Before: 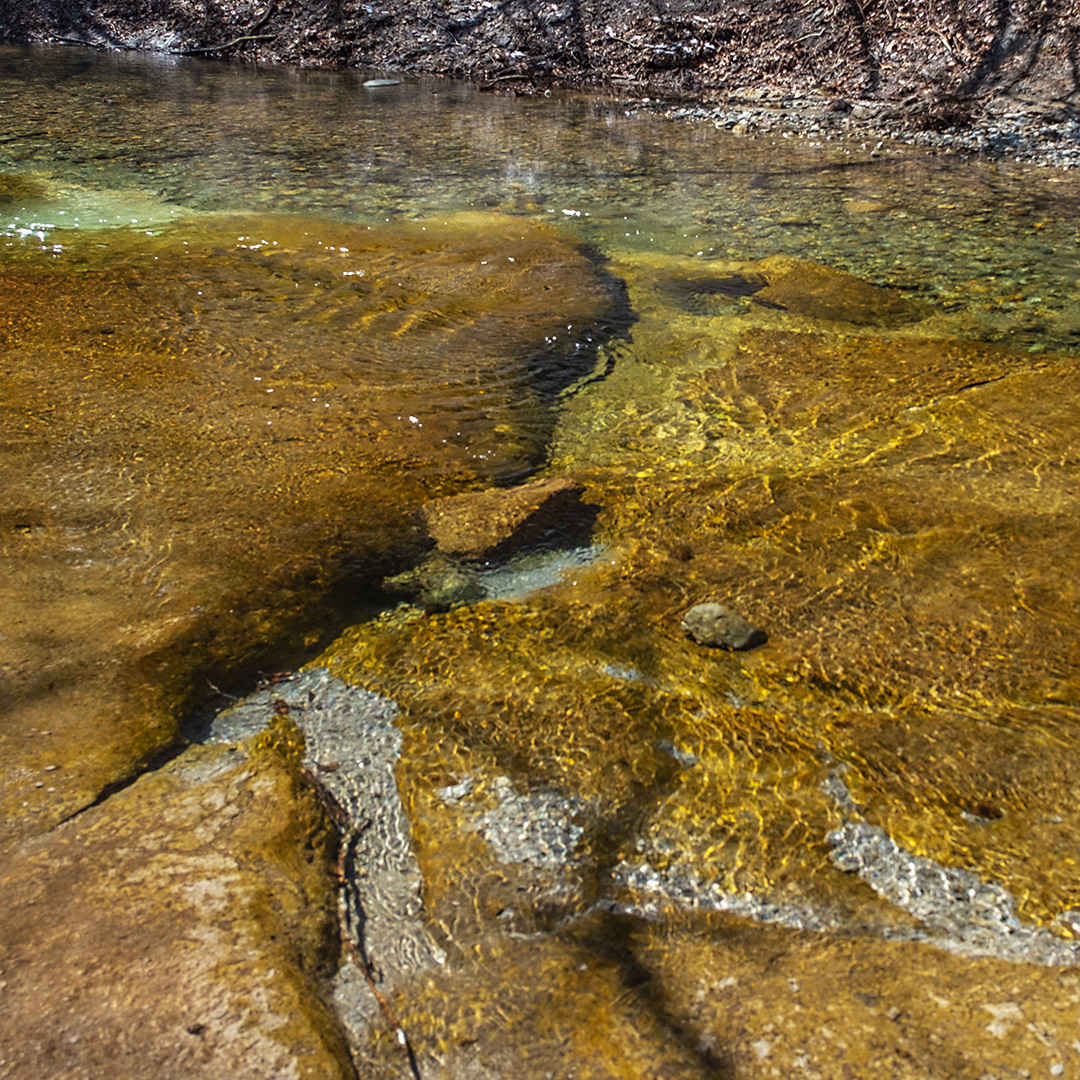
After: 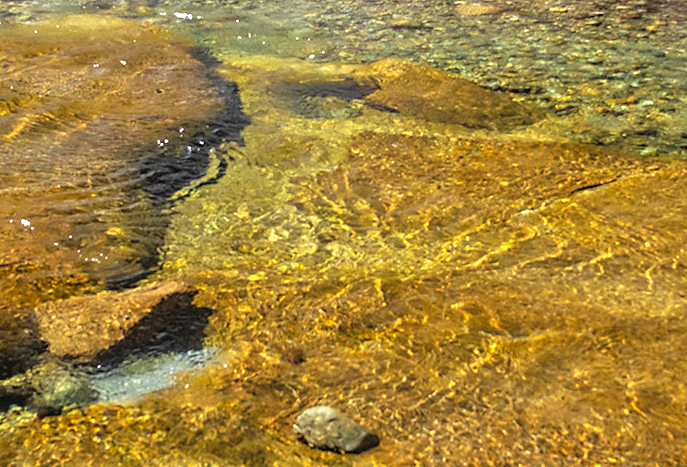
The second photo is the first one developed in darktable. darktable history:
white balance: emerald 1
tone equalizer: -7 EV 0.15 EV, -6 EV 0.6 EV, -5 EV 1.15 EV, -4 EV 1.33 EV, -3 EV 1.15 EV, -2 EV 0.6 EV, -1 EV 0.15 EV, mask exposure compensation -0.5 EV
crop: left 36.005%, top 18.293%, right 0.31%, bottom 38.444%
